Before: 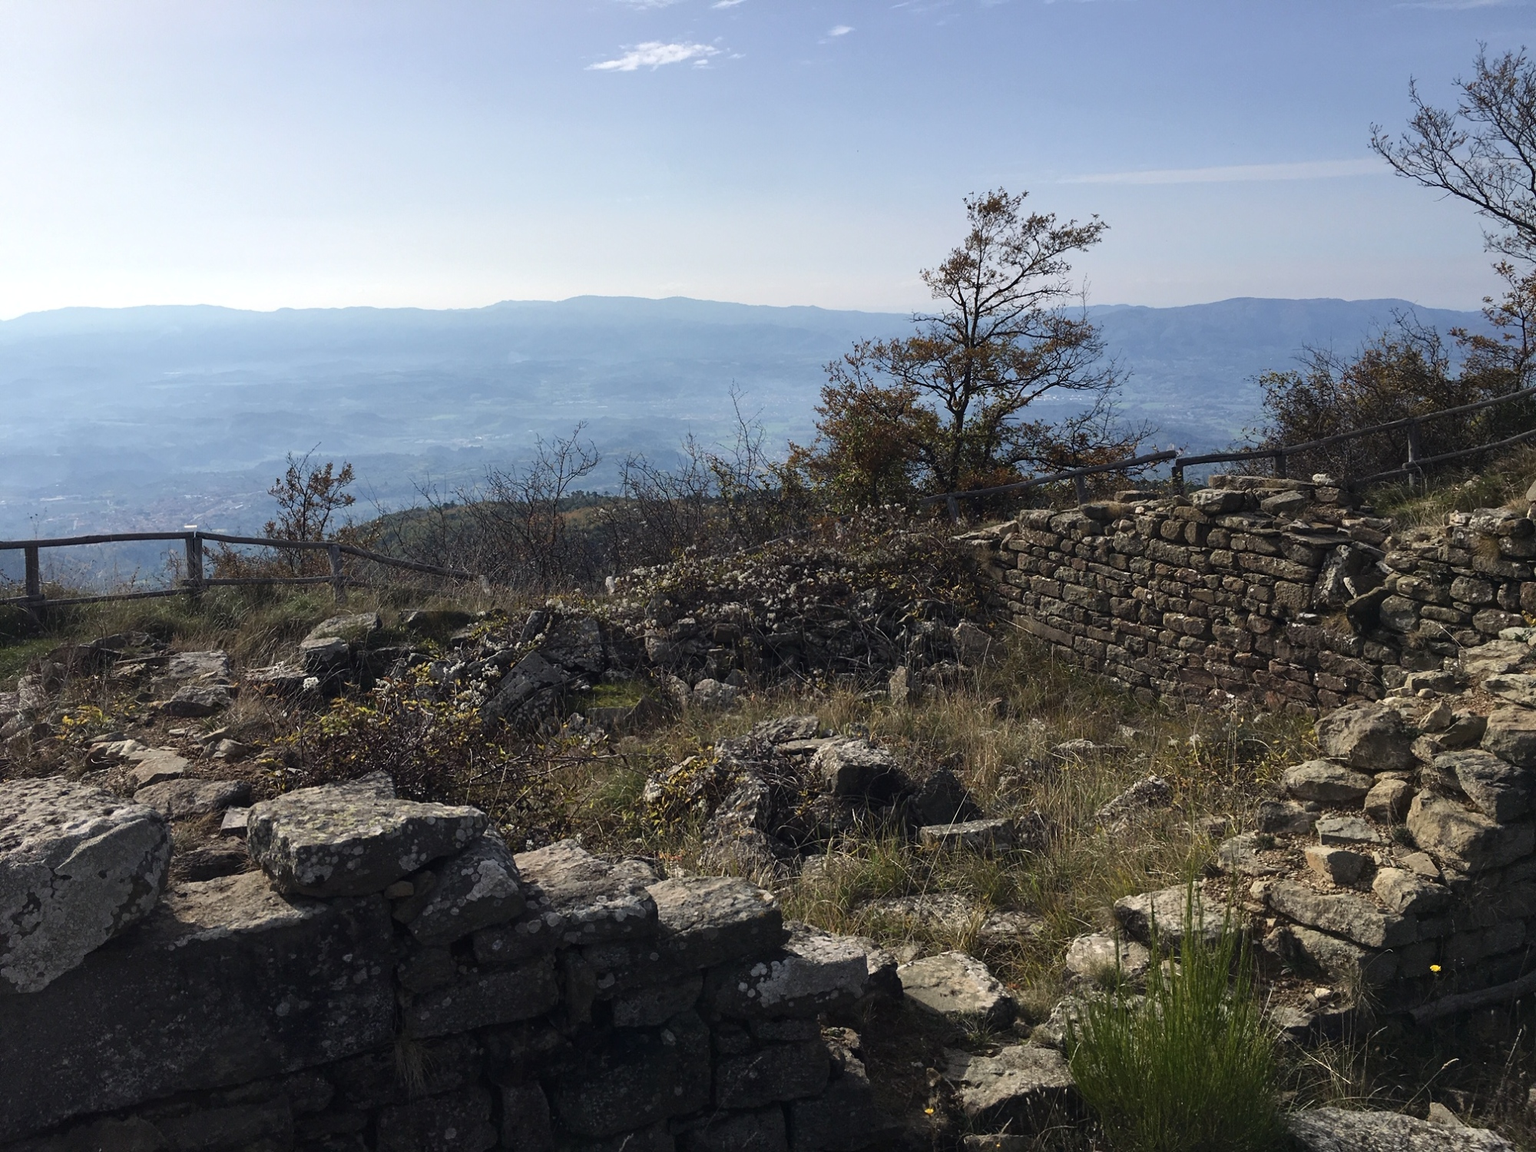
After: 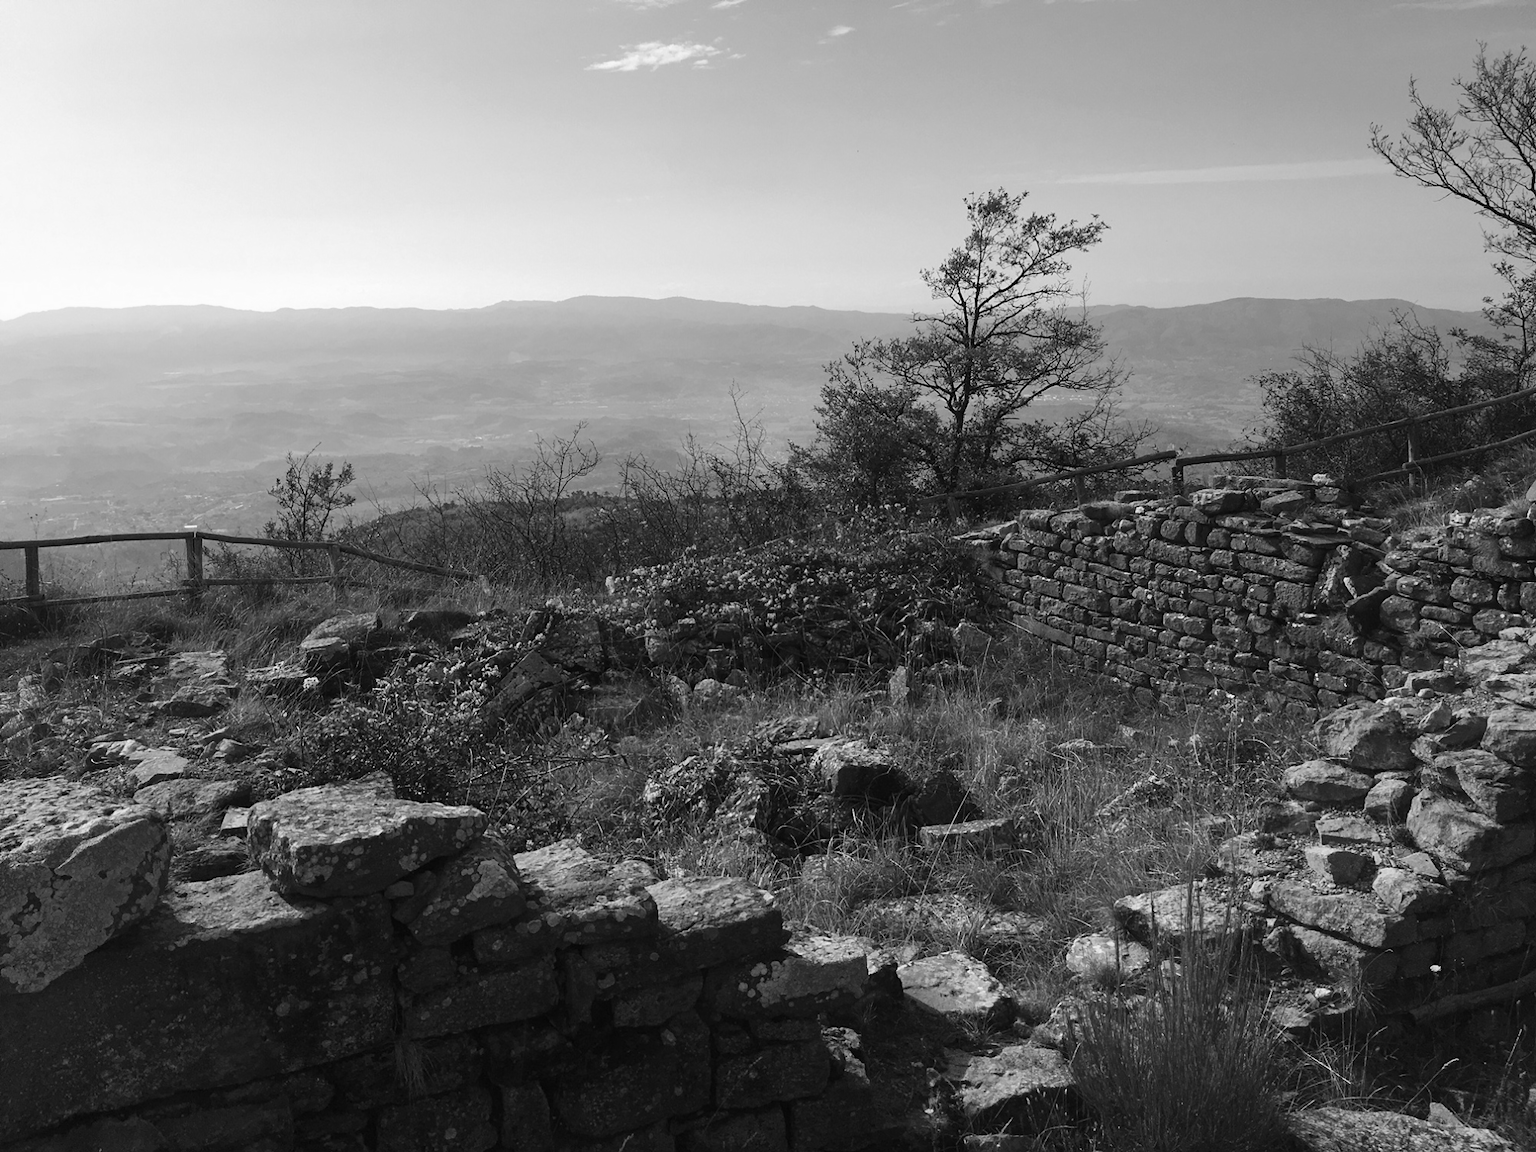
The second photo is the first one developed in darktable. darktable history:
color correction: highlights a* -0.95, highlights b* 4.5, shadows a* 3.55
color zones: curves: ch0 [(0.004, 0.588) (0.116, 0.636) (0.259, 0.476) (0.423, 0.464) (0.75, 0.5)]; ch1 [(0, 0) (0.143, 0) (0.286, 0) (0.429, 0) (0.571, 0) (0.714, 0) (0.857, 0)]
color contrast: green-magenta contrast 1.69, blue-yellow contrast 1.49
